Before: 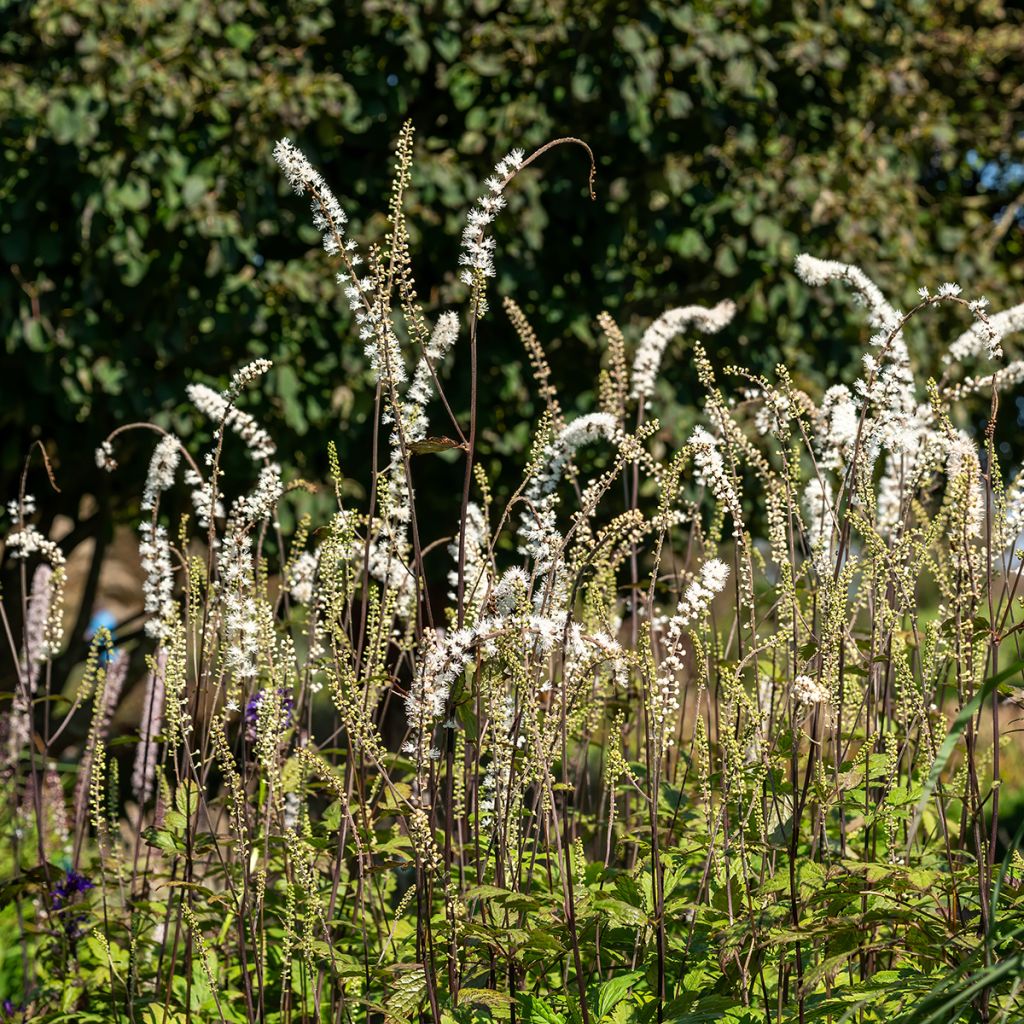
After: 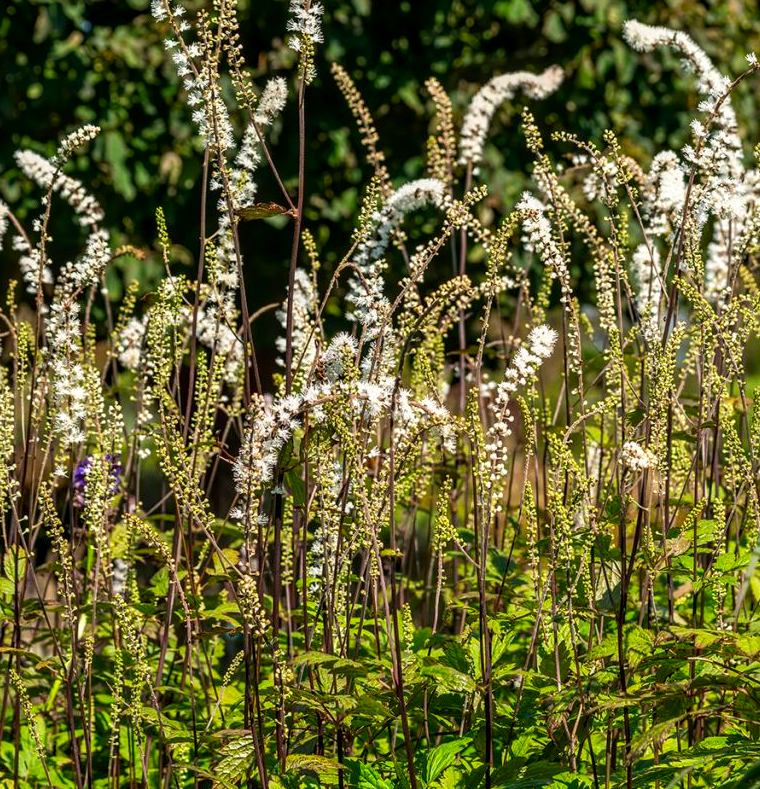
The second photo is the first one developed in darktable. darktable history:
contrast brightness saturation: brightness -0.024, saturation 0.352
local contrast: on, module defaults
crop: left 16.877%, top 22.877%, right 8.861%
